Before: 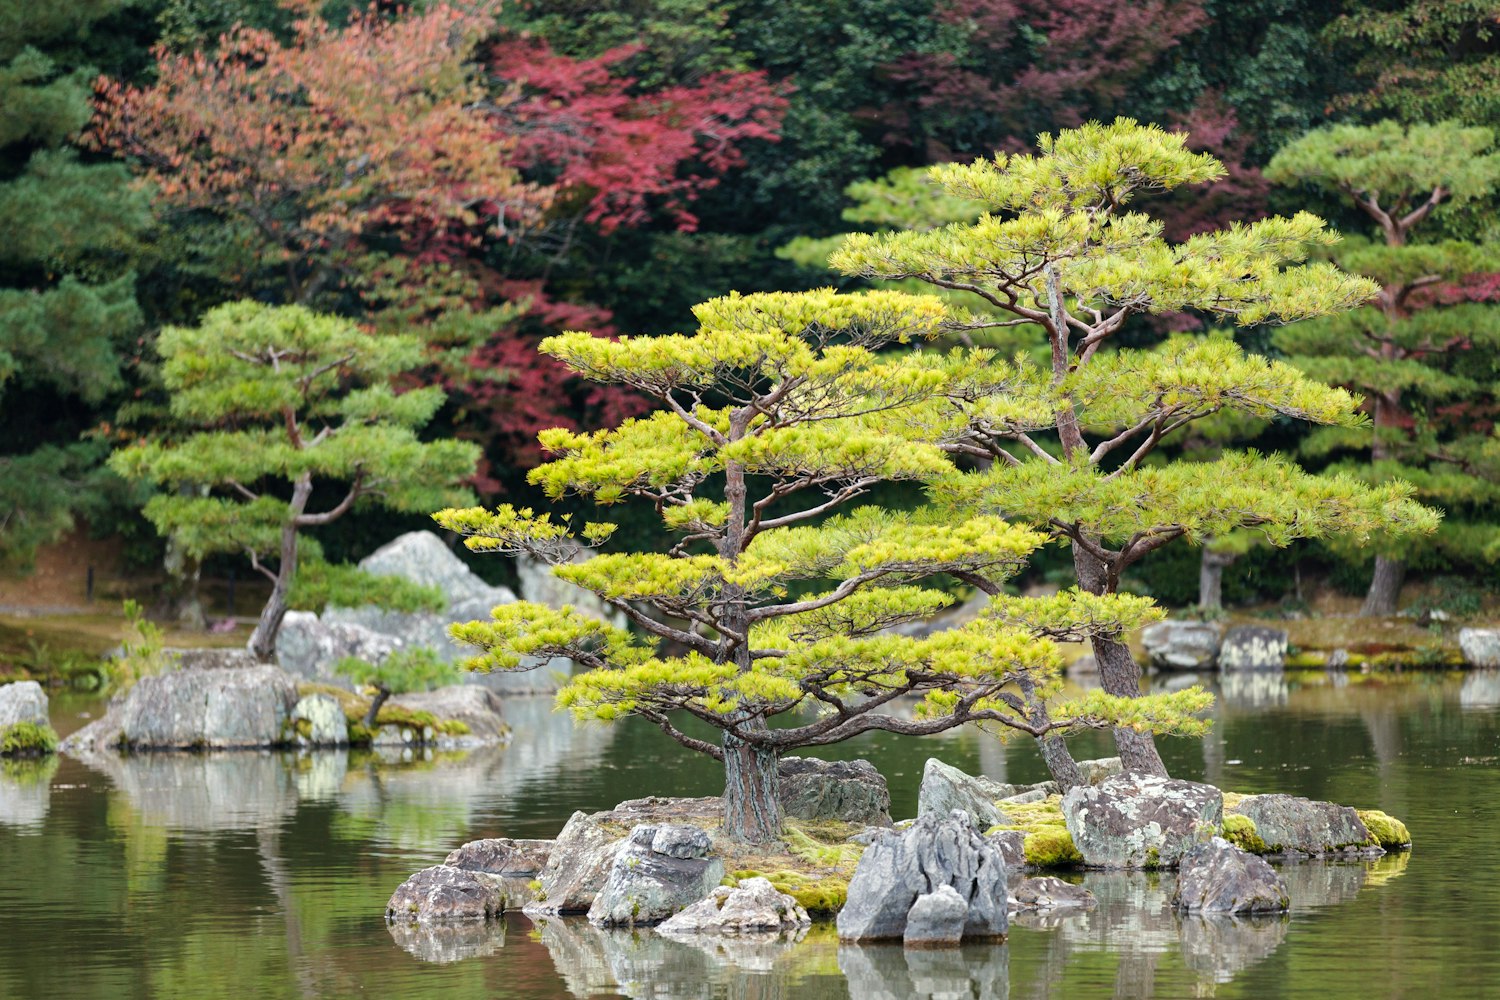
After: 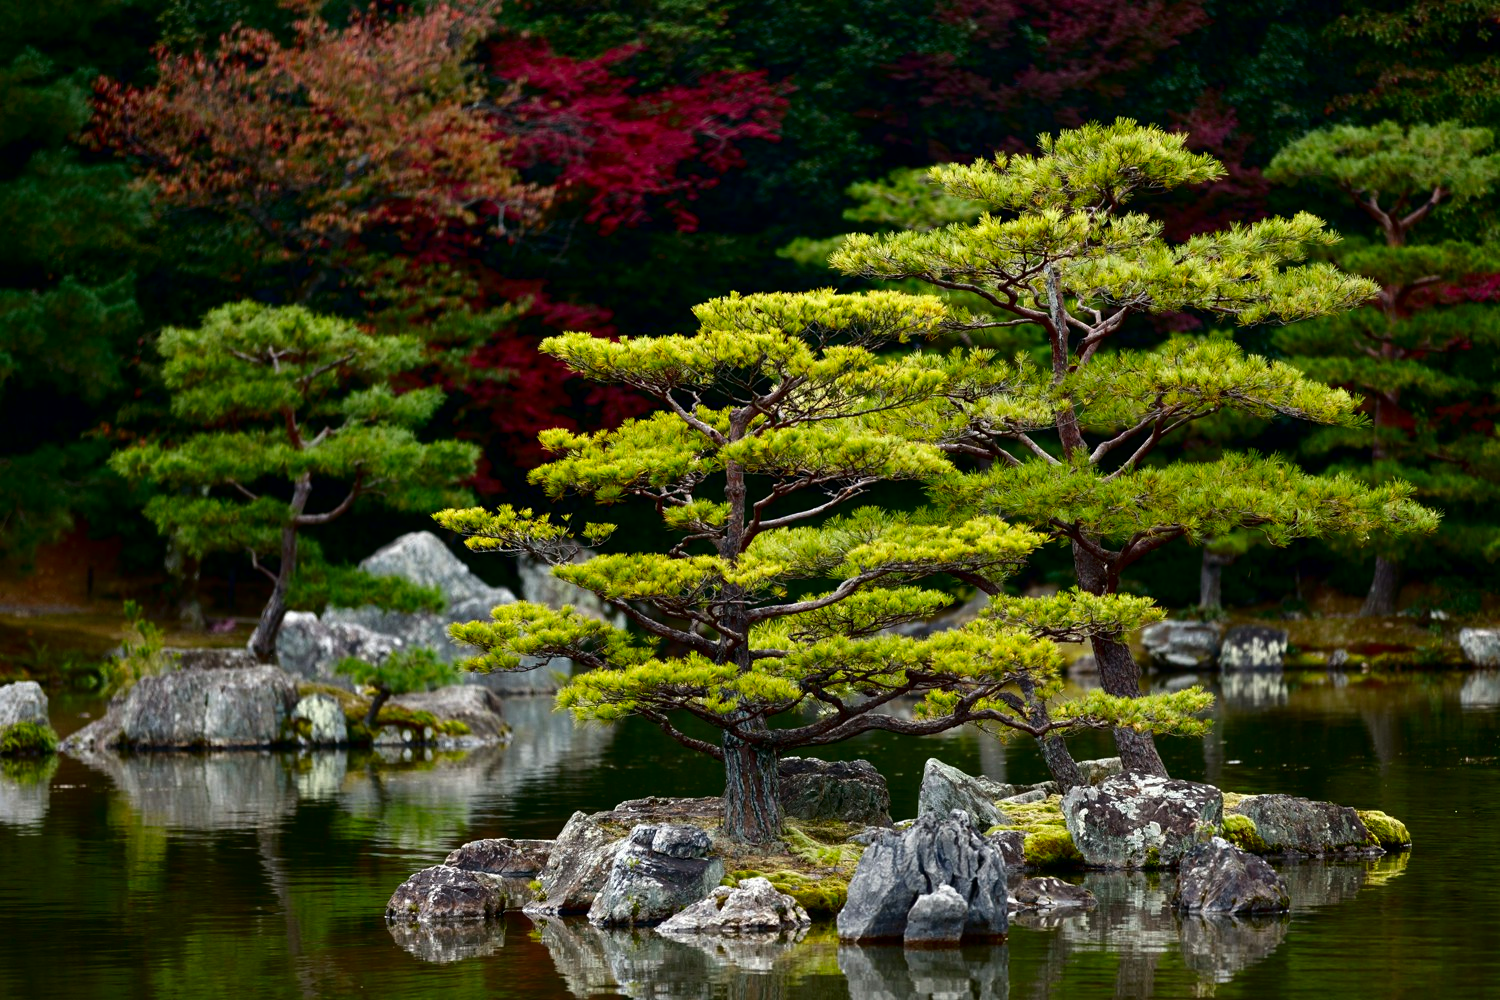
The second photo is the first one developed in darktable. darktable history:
contrast brightness saturation: contrast 0.093, brightness -0.591, saturation 0.173
